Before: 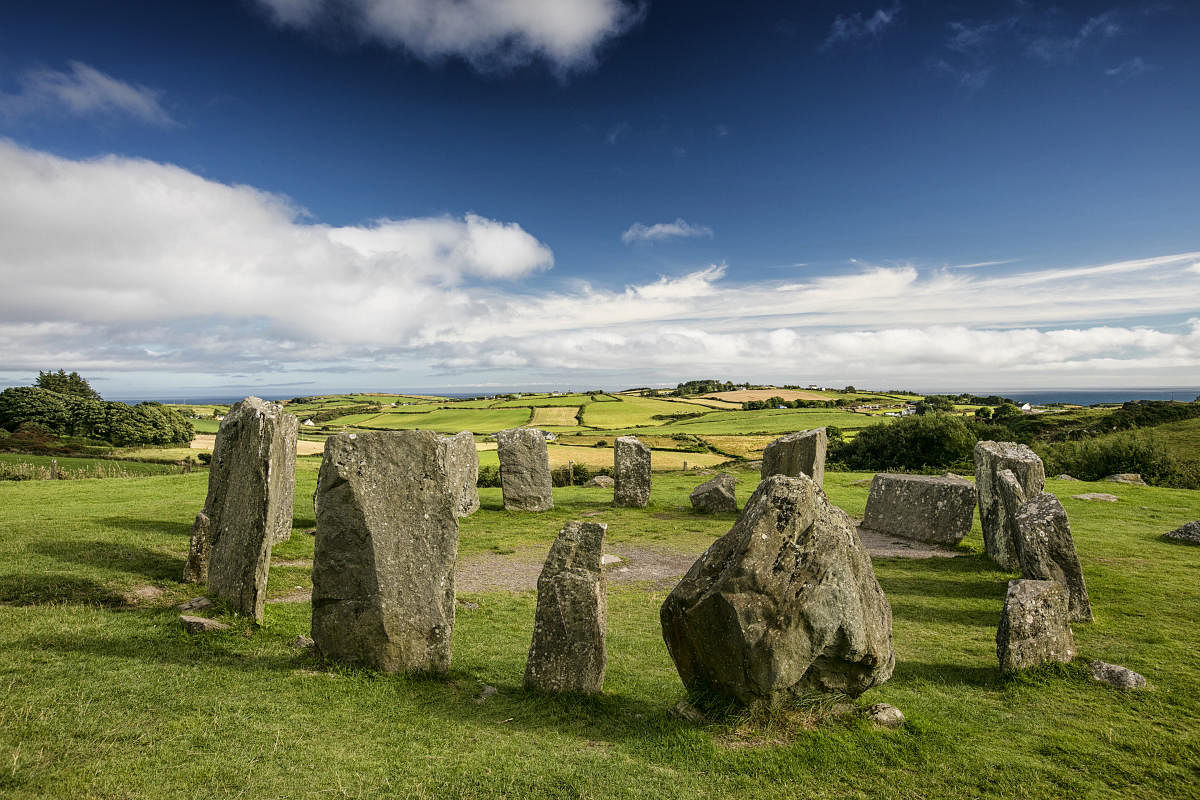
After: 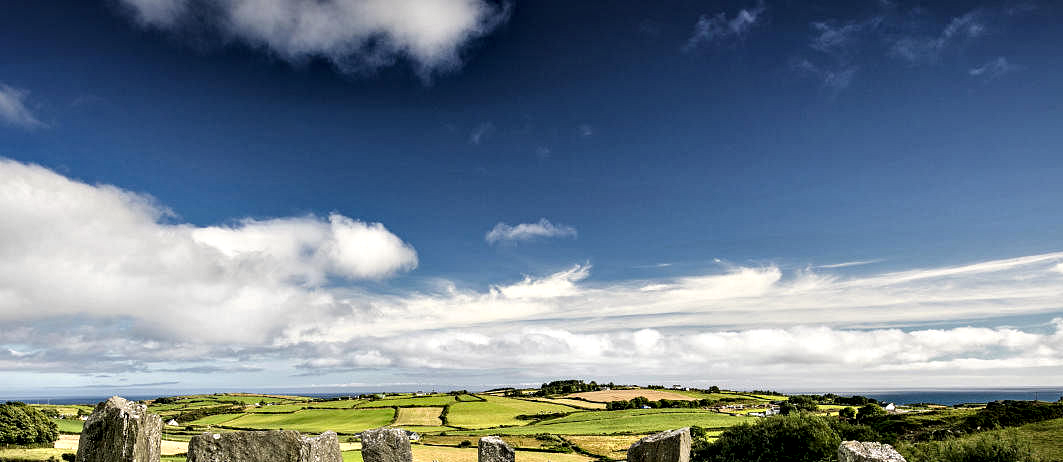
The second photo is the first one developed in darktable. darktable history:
contrast equalizer: octaves 7, y [[0.6 ×6], [0.55 ×6], [0 ×6], [0 ×6], [0 ×6]]
crop and rotate: left 11.387%, bottom 42.165%
